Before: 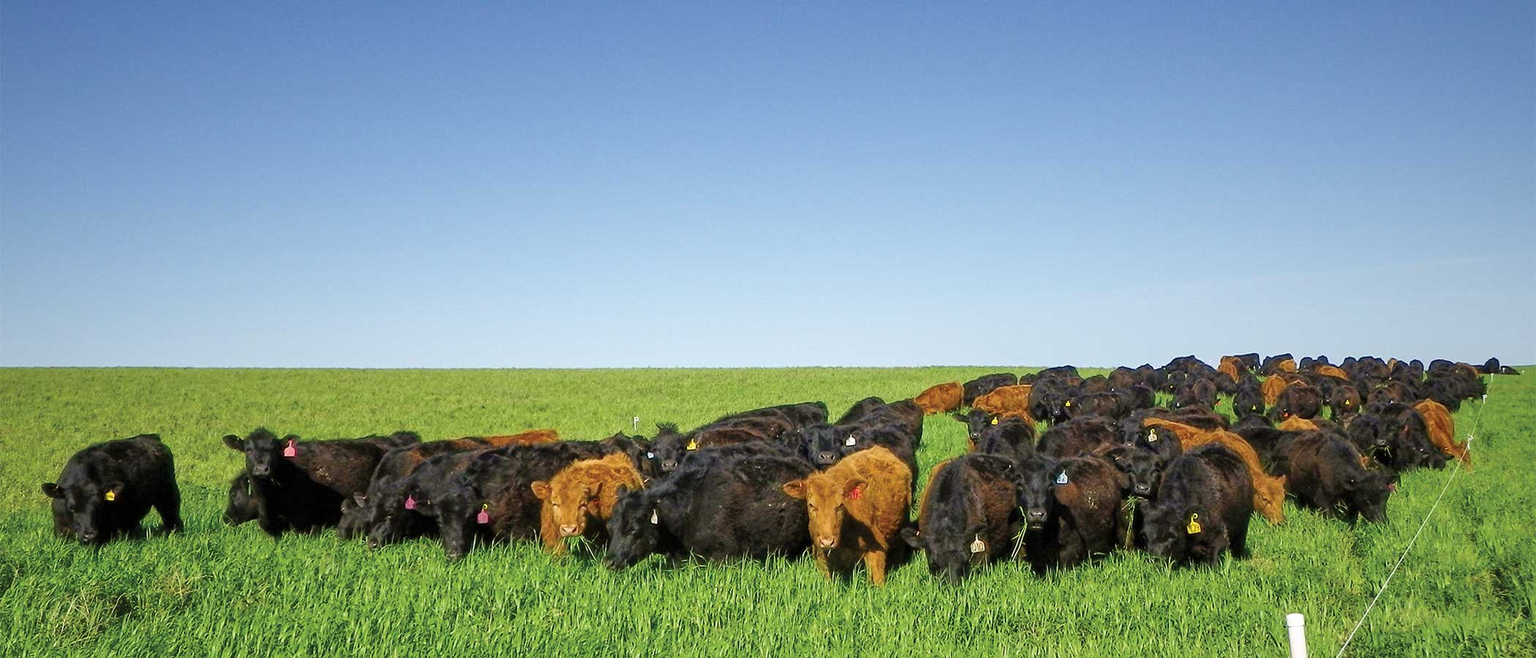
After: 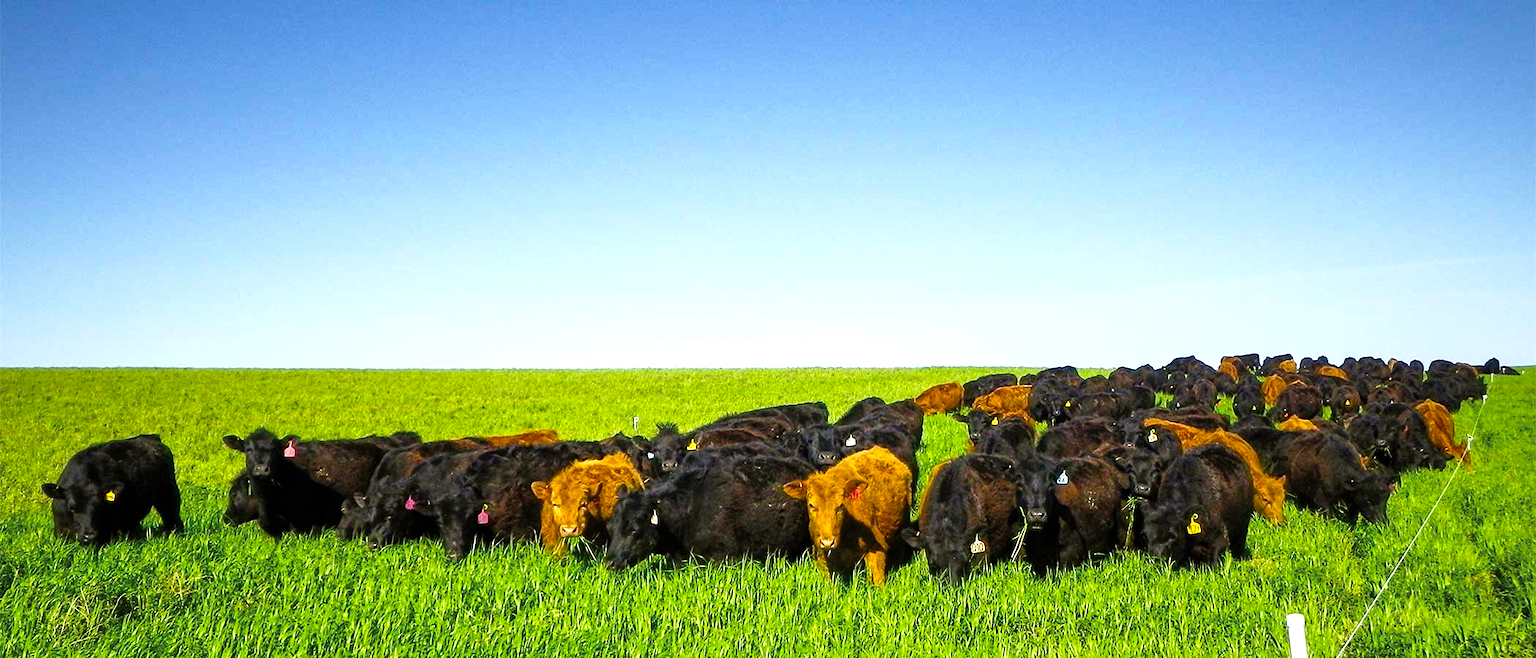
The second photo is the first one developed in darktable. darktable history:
tone curve: curves: ch0 [(0, 0) (0.003, 0.003) (0.011, 0.012) (0.025, 0.026) (0.044, 0.047) (0.069, 0.073) (0.1, 0.105) (0.136, 0.143) (0.177, 0.187) (0.224, 0.237) (0.277, 0.293) (0.335, 0.354) (0.399, 0.422) (0.468, 0.495) (0.543, 0.574) (0.623, 0.659) (0.709, 0.749) (0.801, 0.846) (0.898, 0.932) (1, 1)], preserve colors none
color balance rgb: linear chroma grading › global chroma 0.552%, perceptual saturation grading › global saturation 17.531%, perceptual brilliance grading › highlights 14.221%, perceptual brilliance grading › shadows -19.214%, global vibrance 30.14%, contrast 10.229%
